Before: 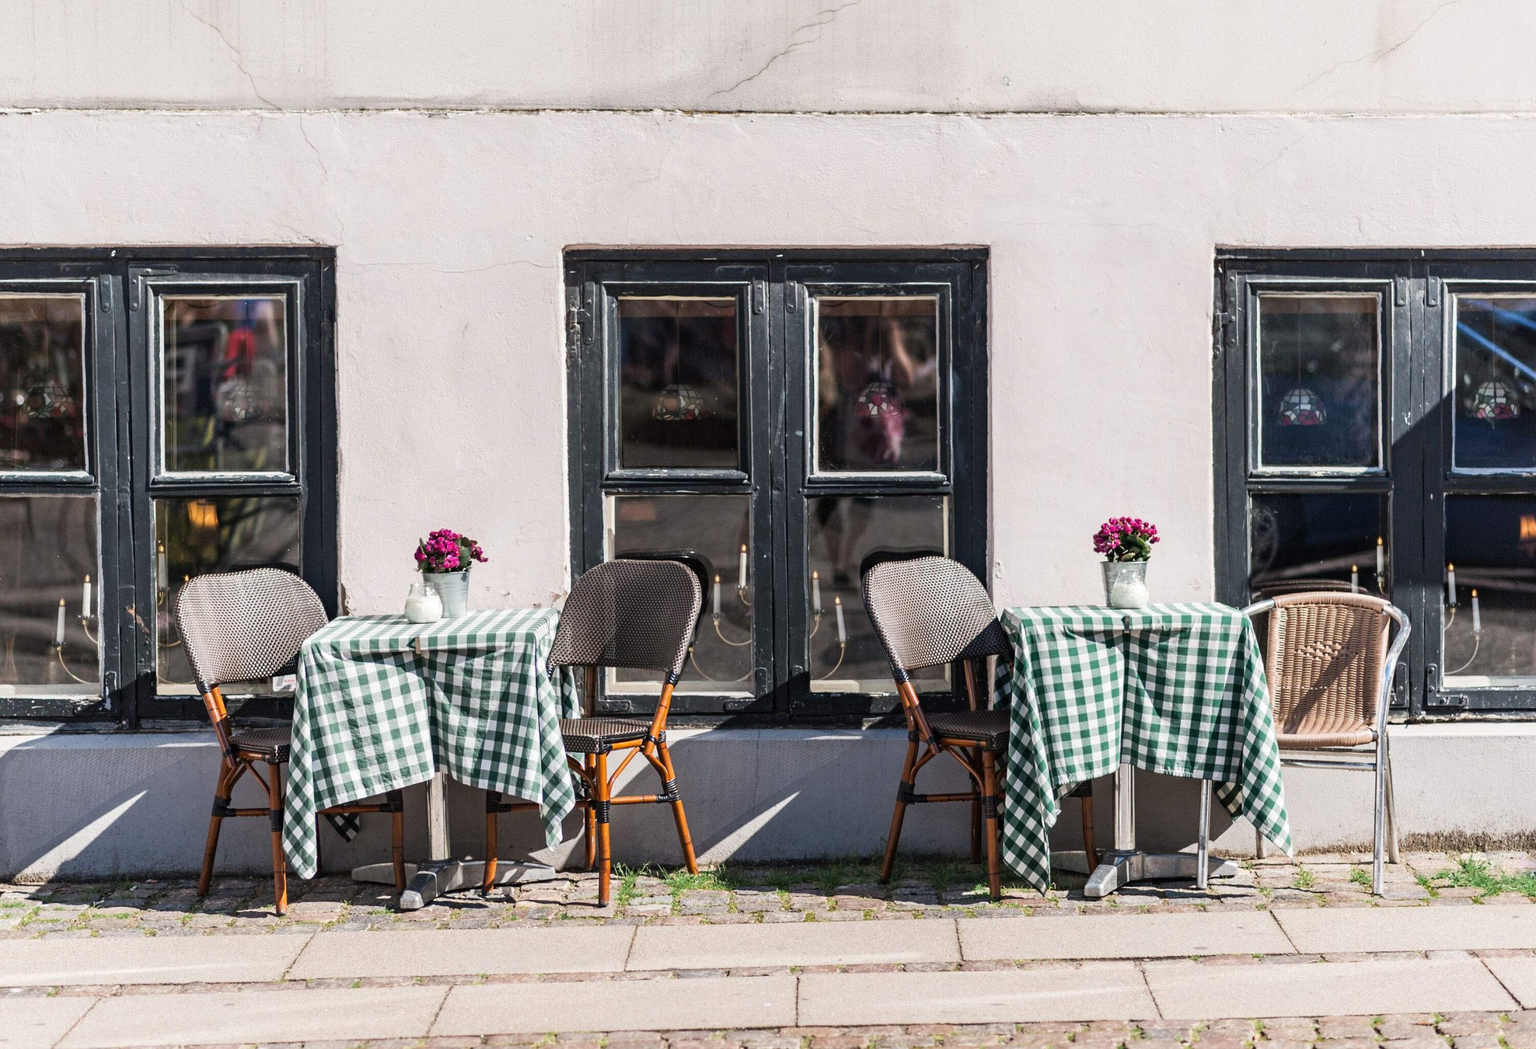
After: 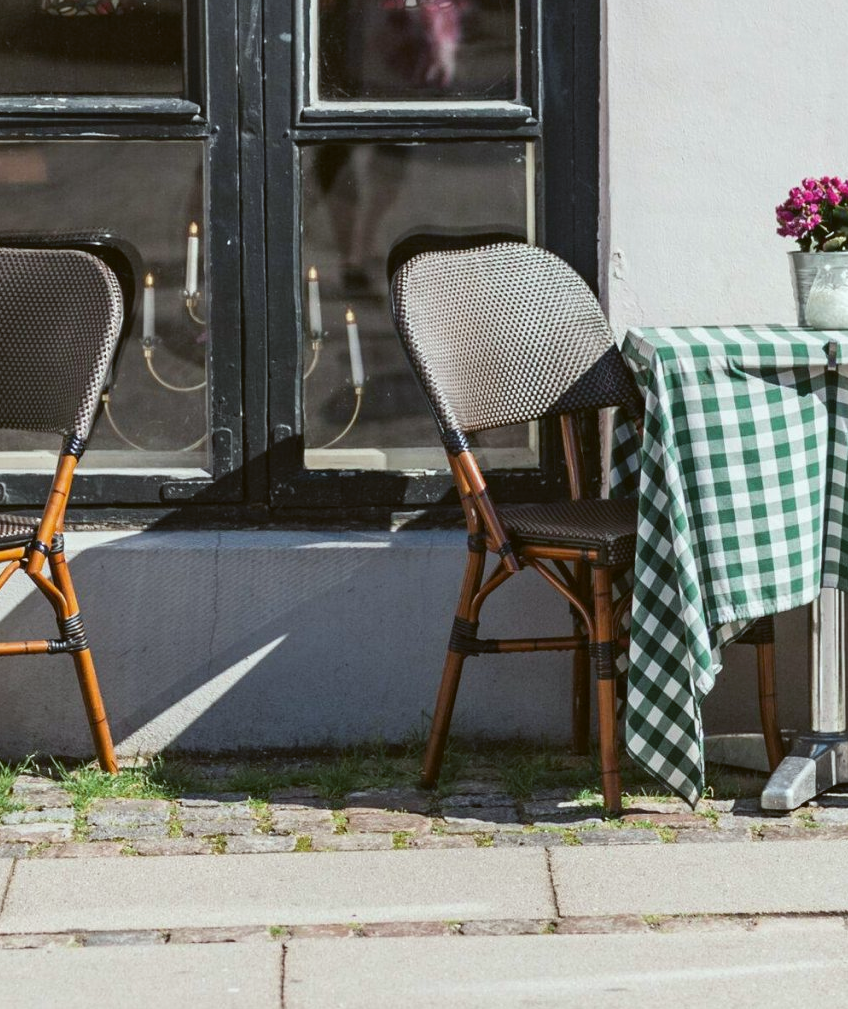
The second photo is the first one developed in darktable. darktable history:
crop: left 40.878%, top 39.176%, right 25.993%, bottom 3.081%
color balance: lift [1.004, 1.002, 1.002, 0.998], gamma [1, 1.007, 1.002, 0.993], gain [1, 0.977, 1.013, 1.023], contrast -3.64%
white balance: red 0.978, blue 0.999
exposure: compensate highlight preservation false
